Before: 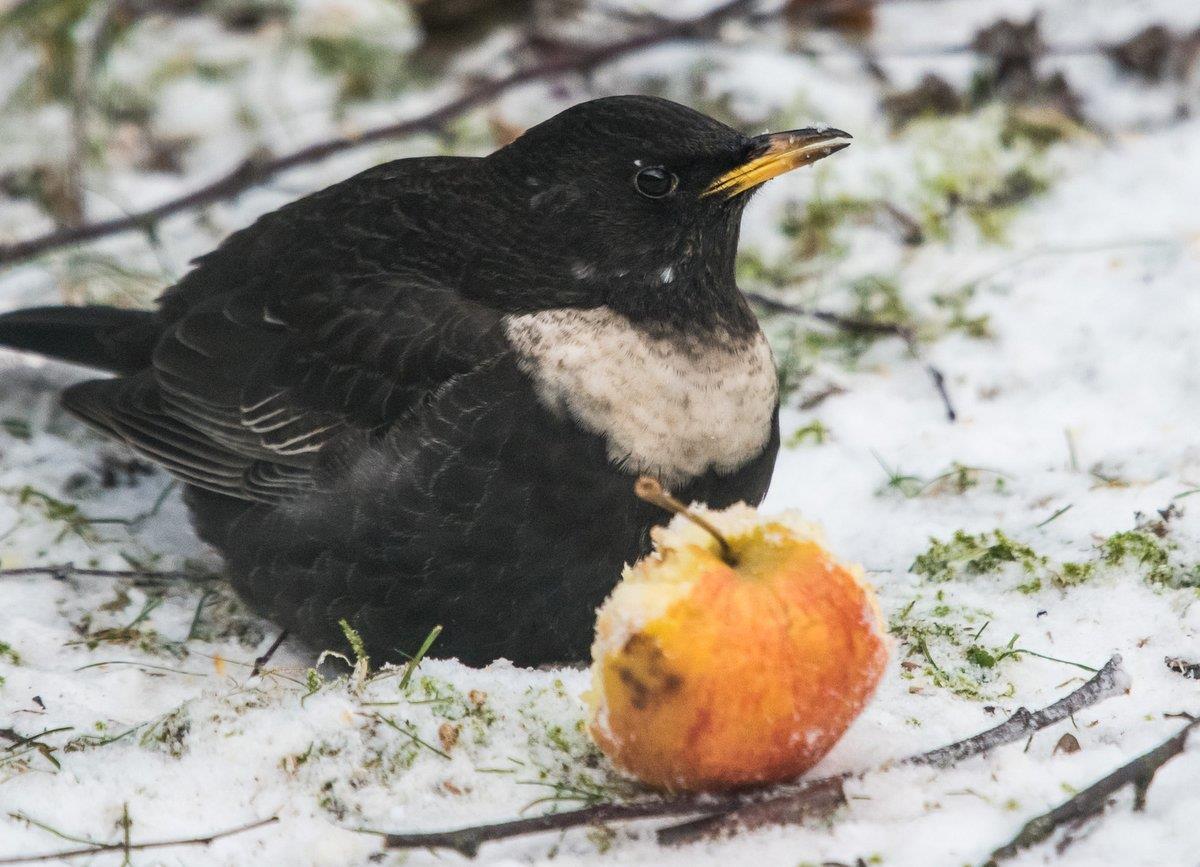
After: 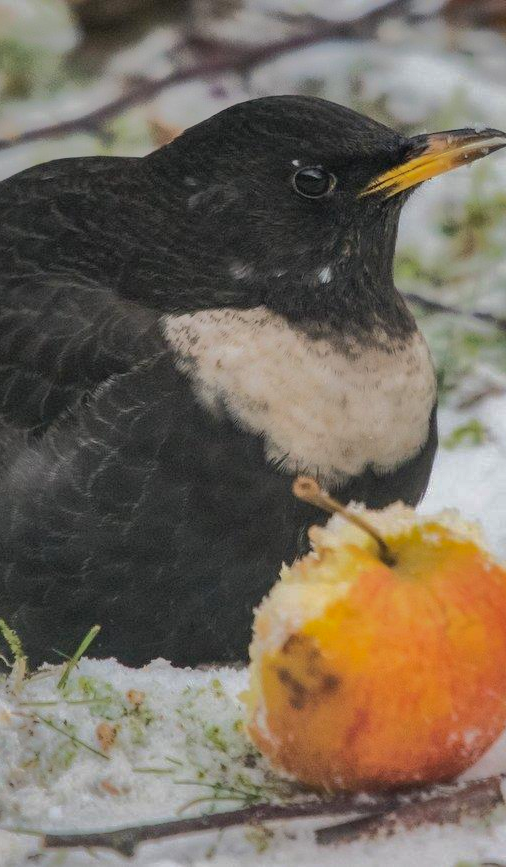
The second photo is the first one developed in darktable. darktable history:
crop: left 28.583%, right 29.231%
shadows and highlights: shadows 38.43, highlights -74.54
